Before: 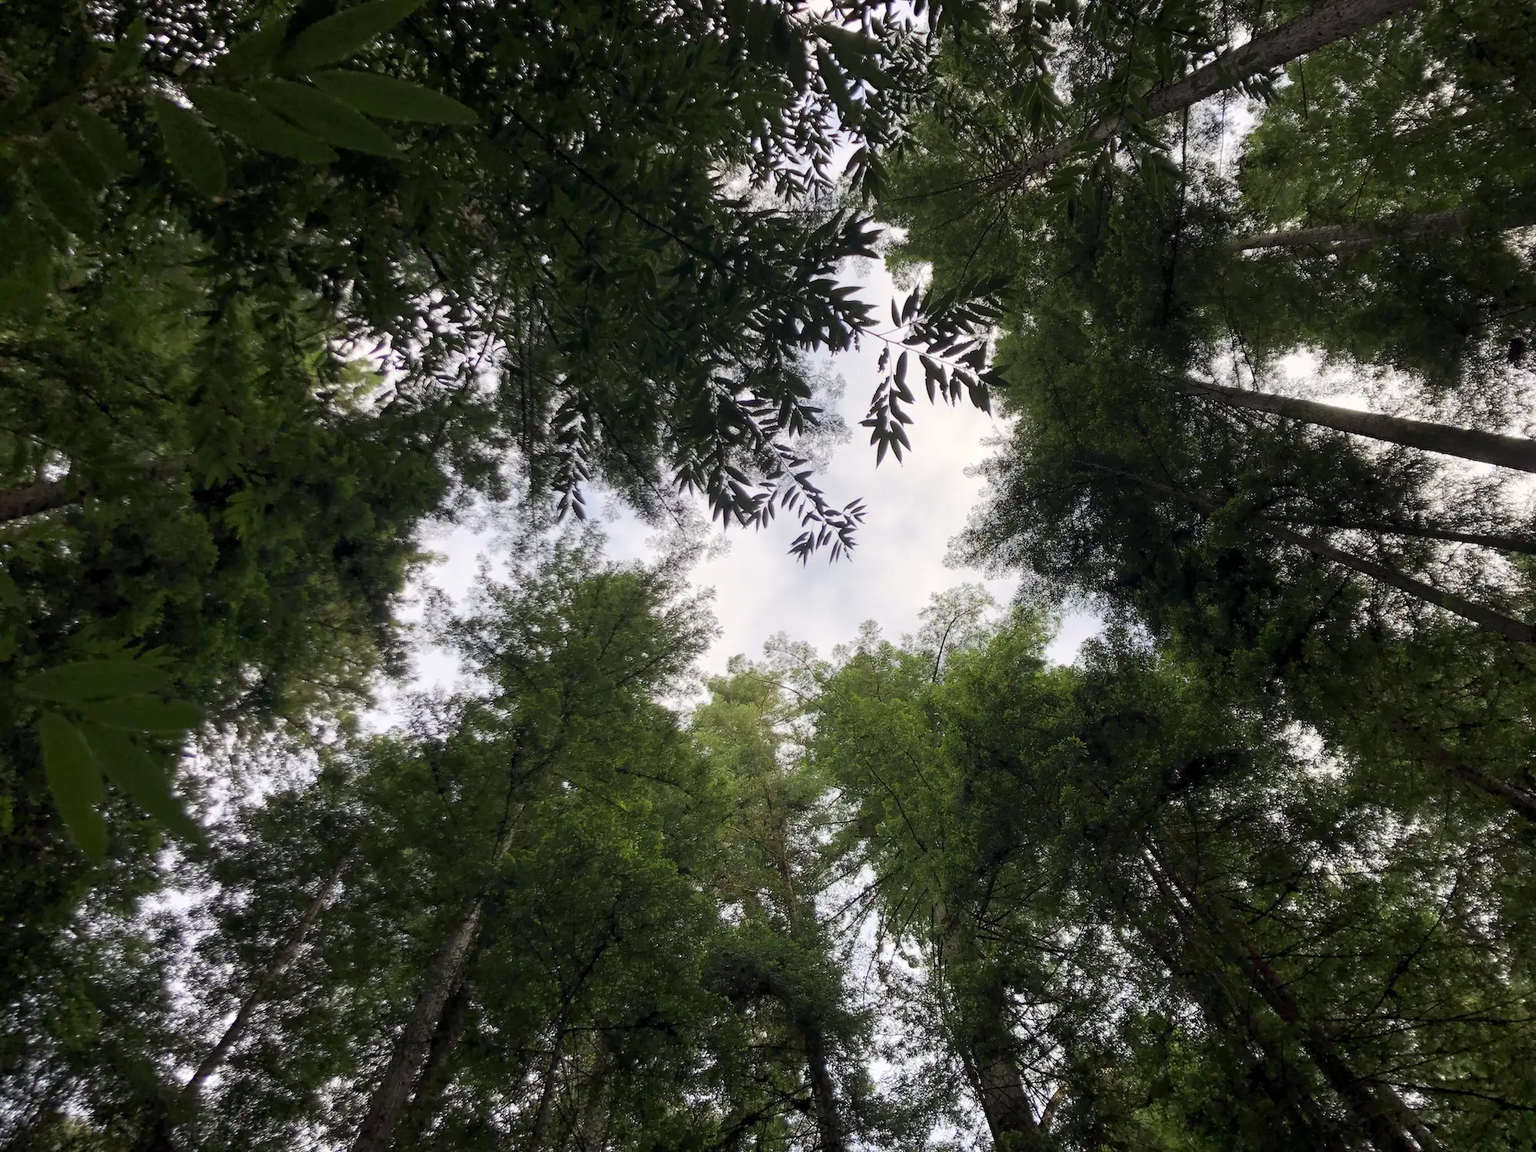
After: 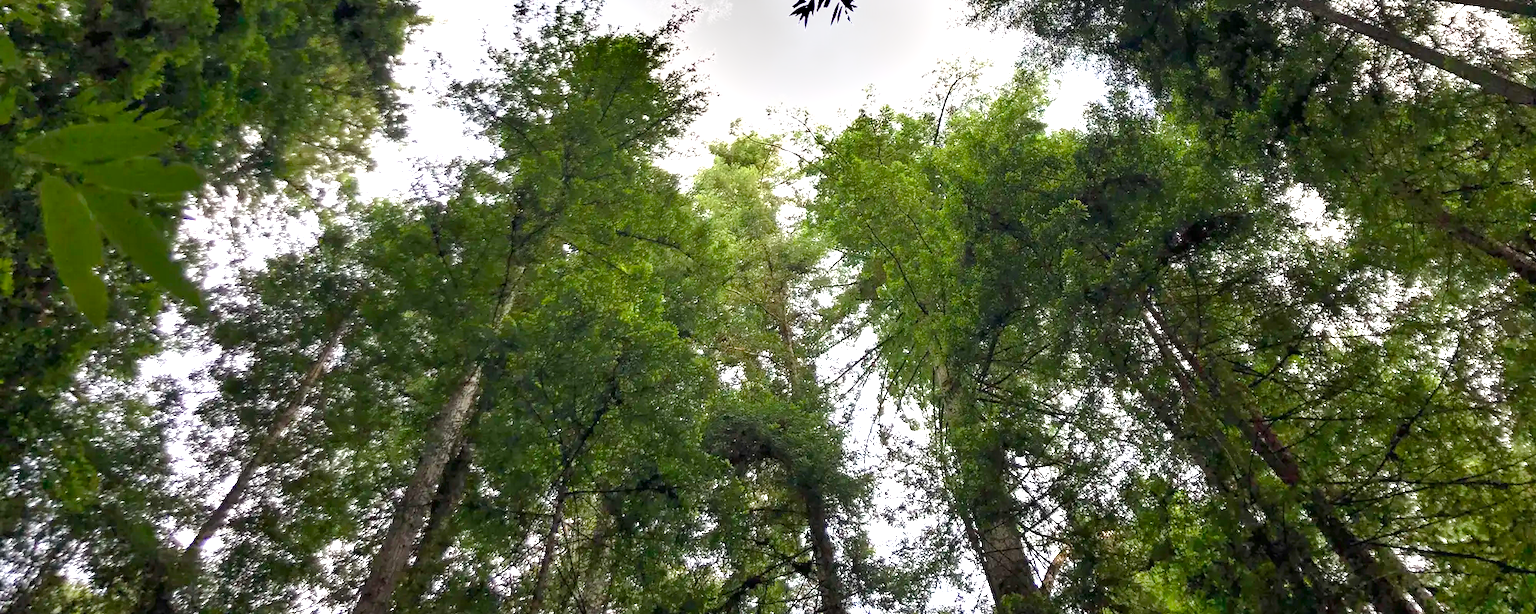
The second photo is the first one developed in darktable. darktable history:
shadows and highlights: soften with gaussian
exposure: black level correction 0, exposure 1.372 EV, compensate exposure bias true, compensate highlight preservation false
levels: gray 59.34%
crop and rotate: top 46.689%, right 0.091%
color balance rgb: power › hue 316.41°, perceptual saturation grading › global saturation 0.176%, perceptual saturation grading › highlights -8.749%, perceptual saturation grading › mid-tones 18.189%, perceptual saturation grading › shadows 29.203%
